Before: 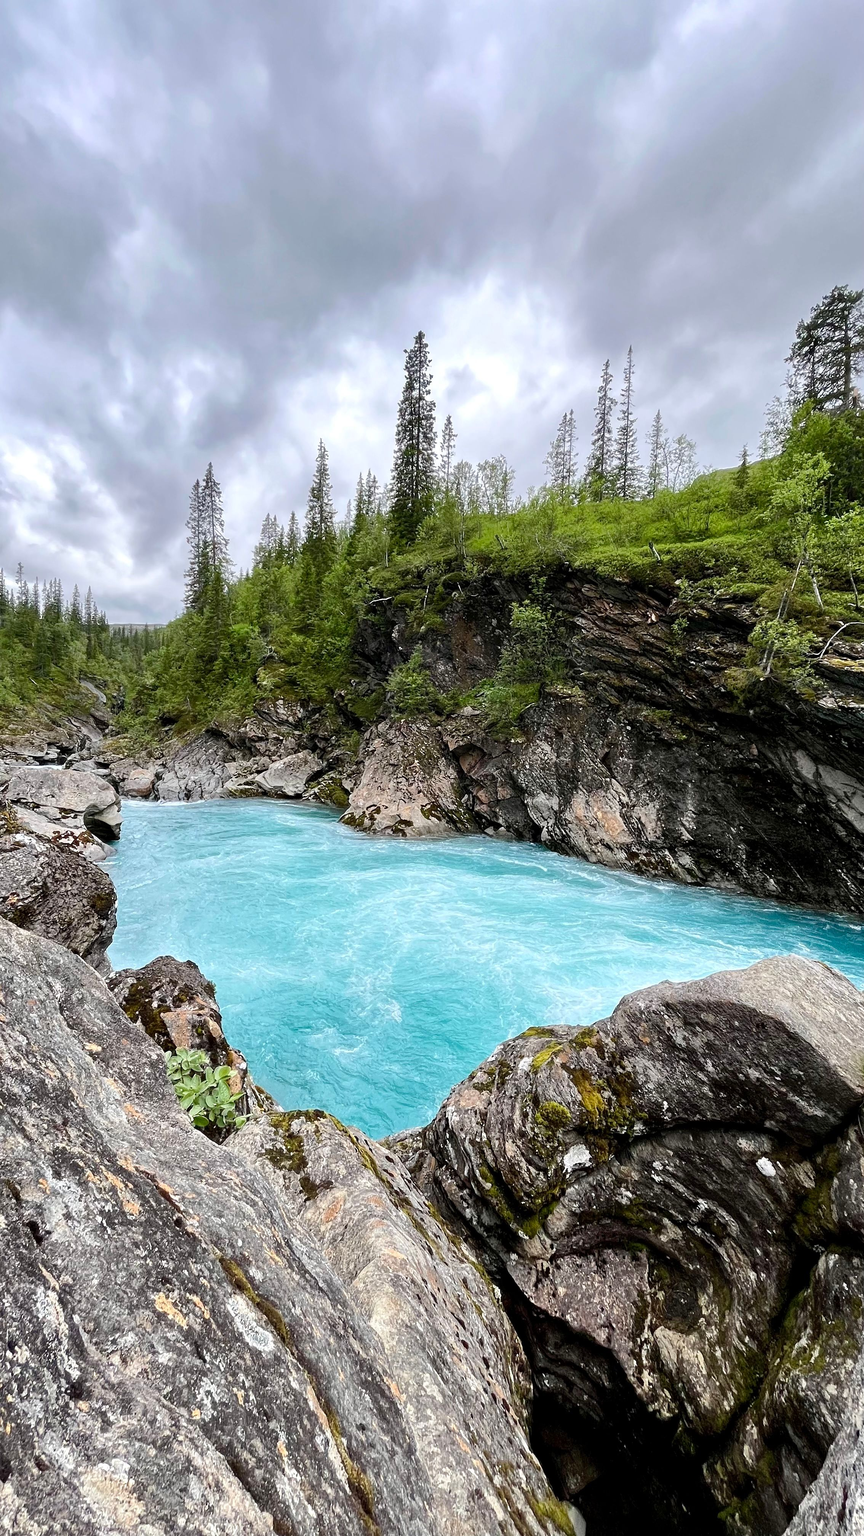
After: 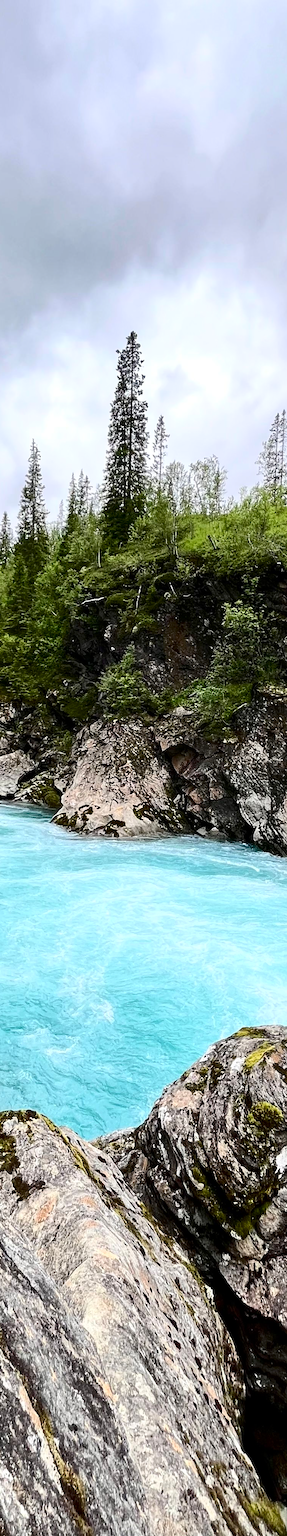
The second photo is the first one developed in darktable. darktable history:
crop: left 33.36%, right 33.36%
contrast brightness saturation: contrast 0.28
